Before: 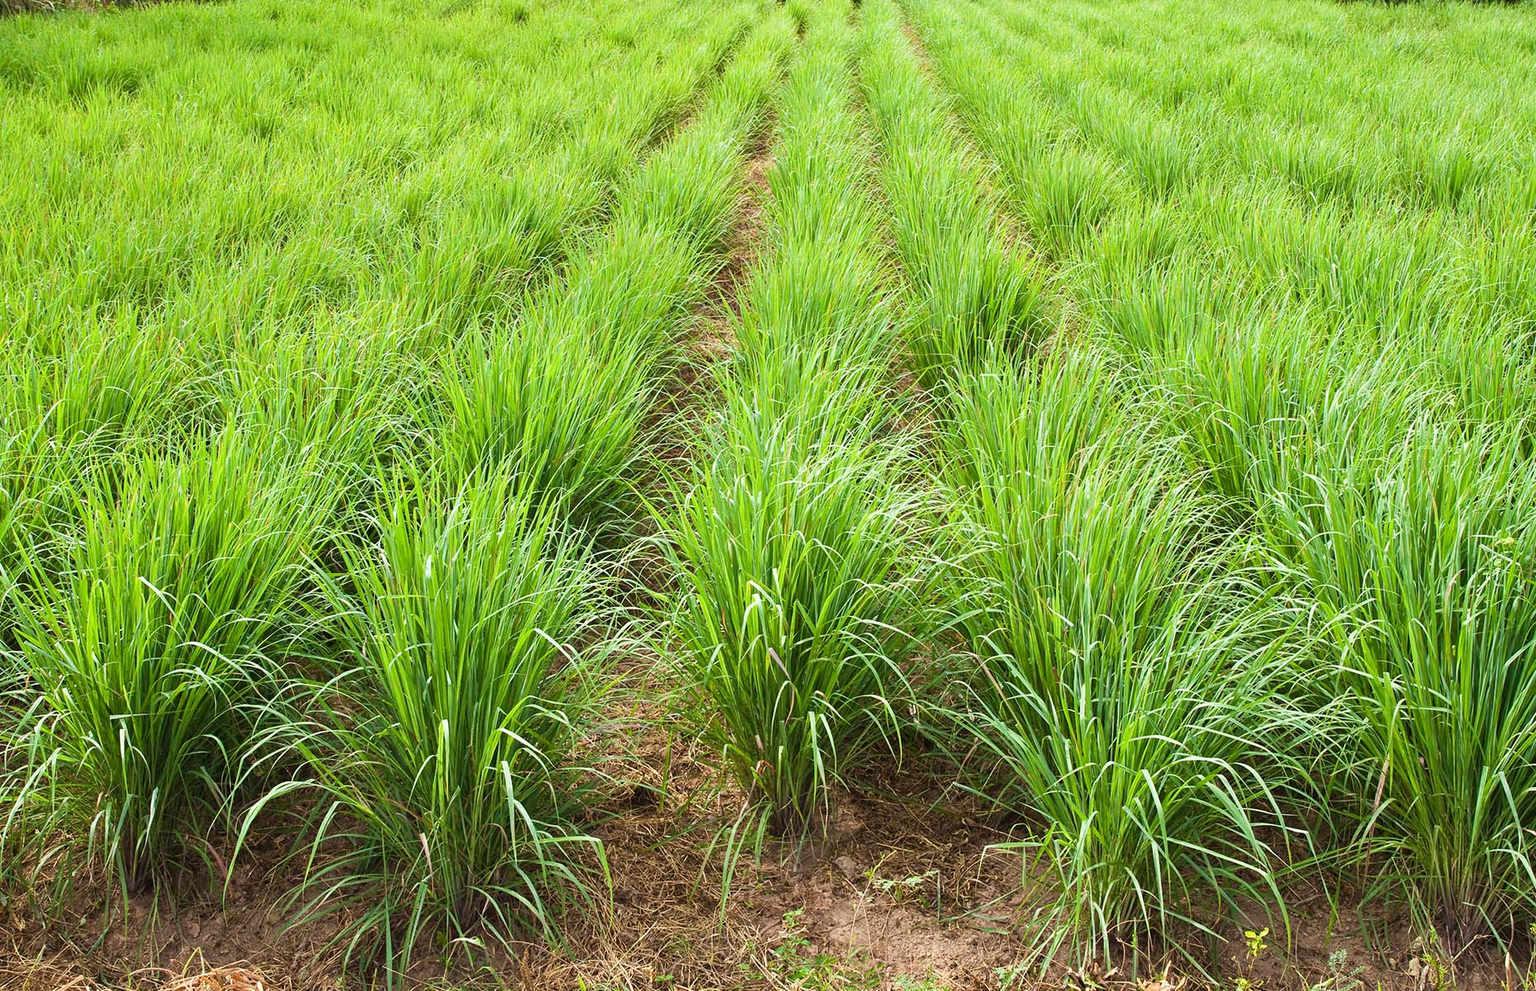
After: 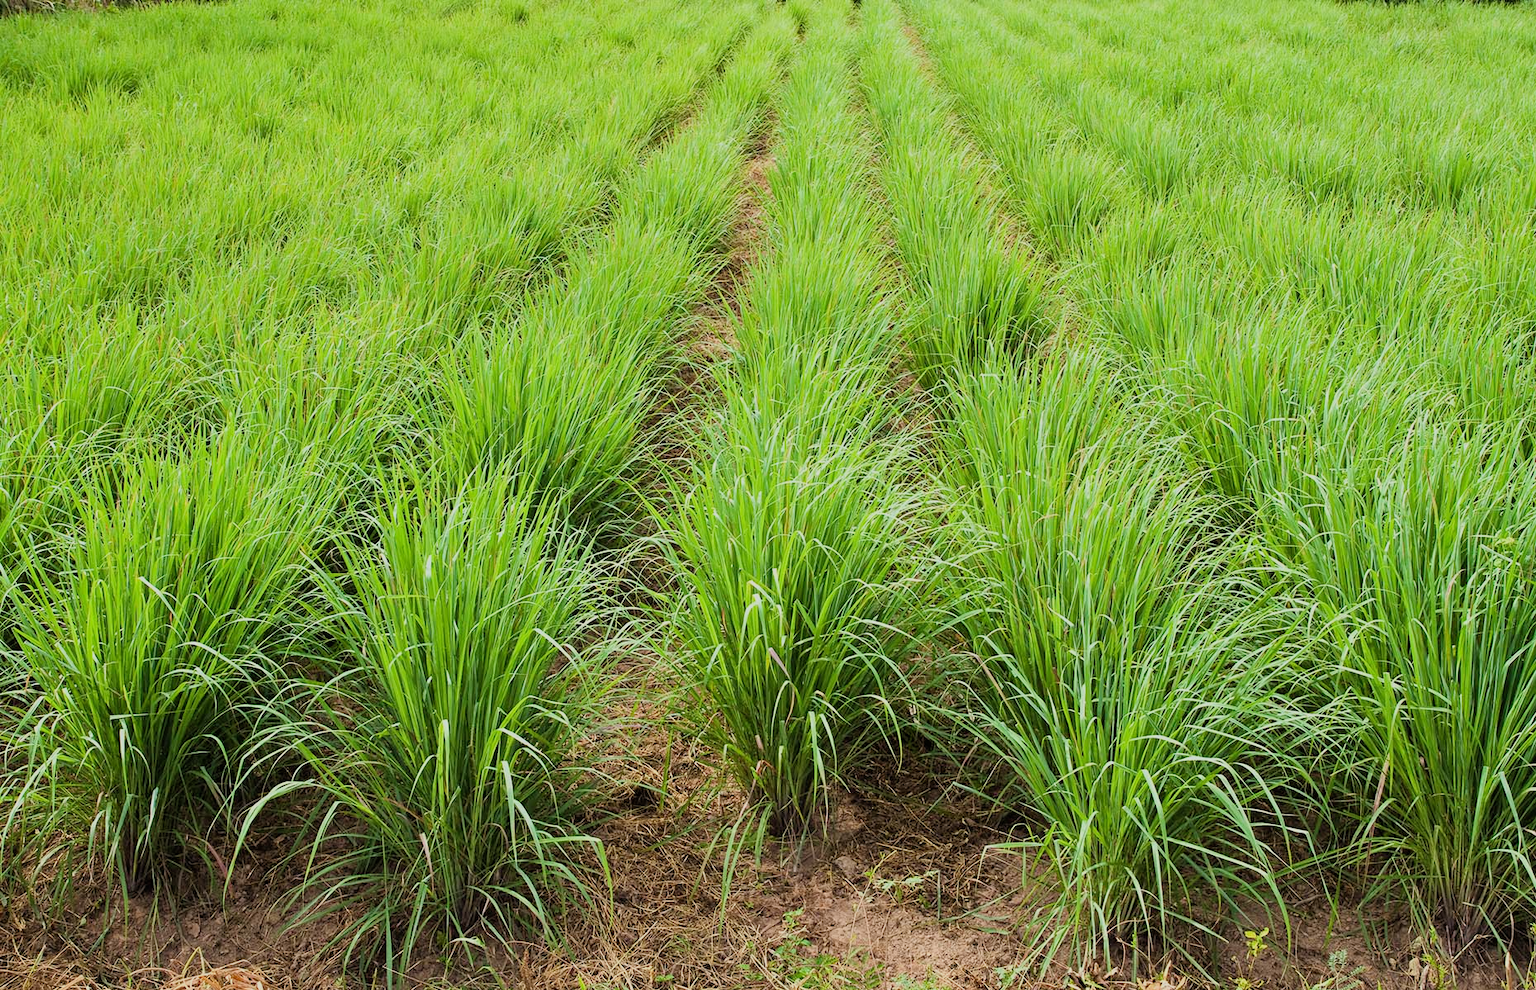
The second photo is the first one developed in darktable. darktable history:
filmic rgb: black relative exposure -7.85 EV, white relative exposure 4.27 EV, hardness 3.89, color science v6 (2022)
